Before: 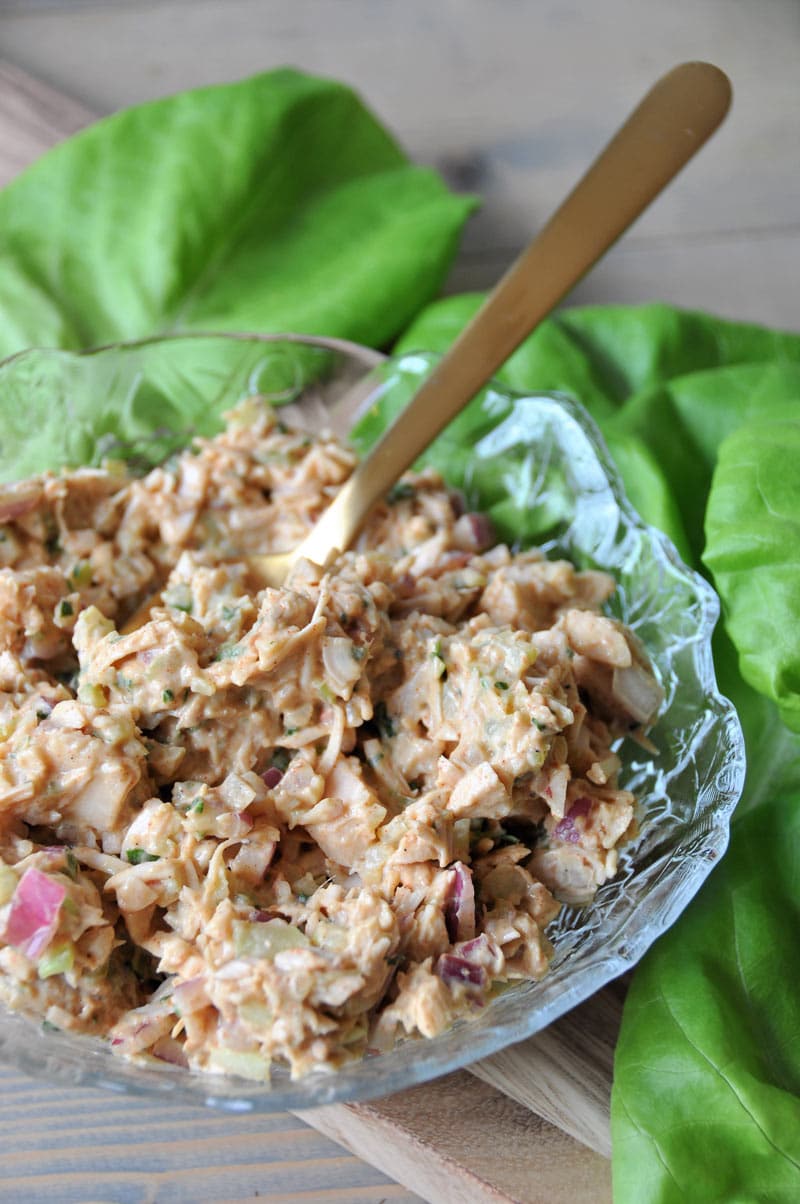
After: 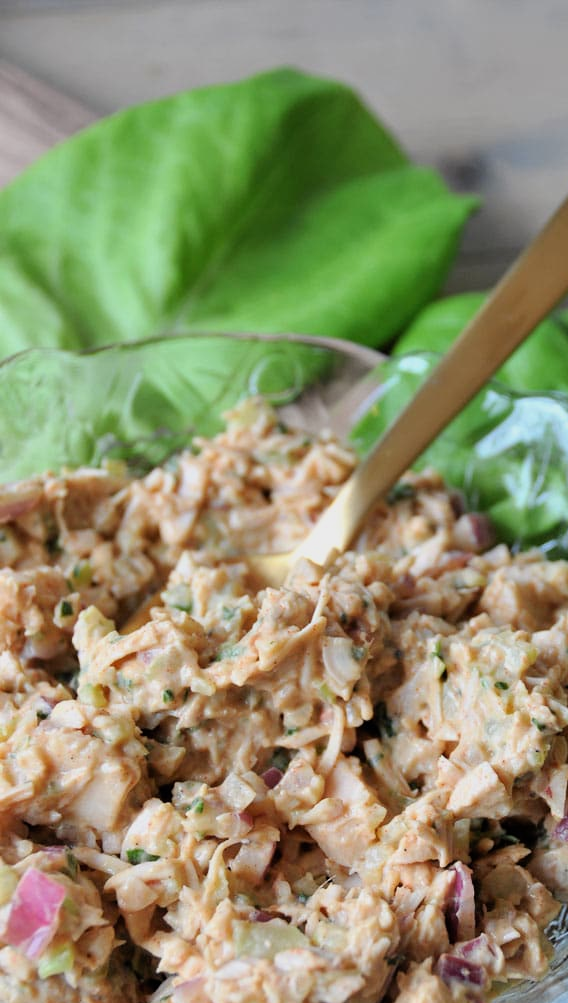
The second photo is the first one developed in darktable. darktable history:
crop: right 28.885%, bottom 16.626%
tone equalizer: on, module defaults
filmic rgb: black relative exposure -11.35 EV, white relative exposure 3.22 EV, hardness 6.76, color science v6 (2022)
